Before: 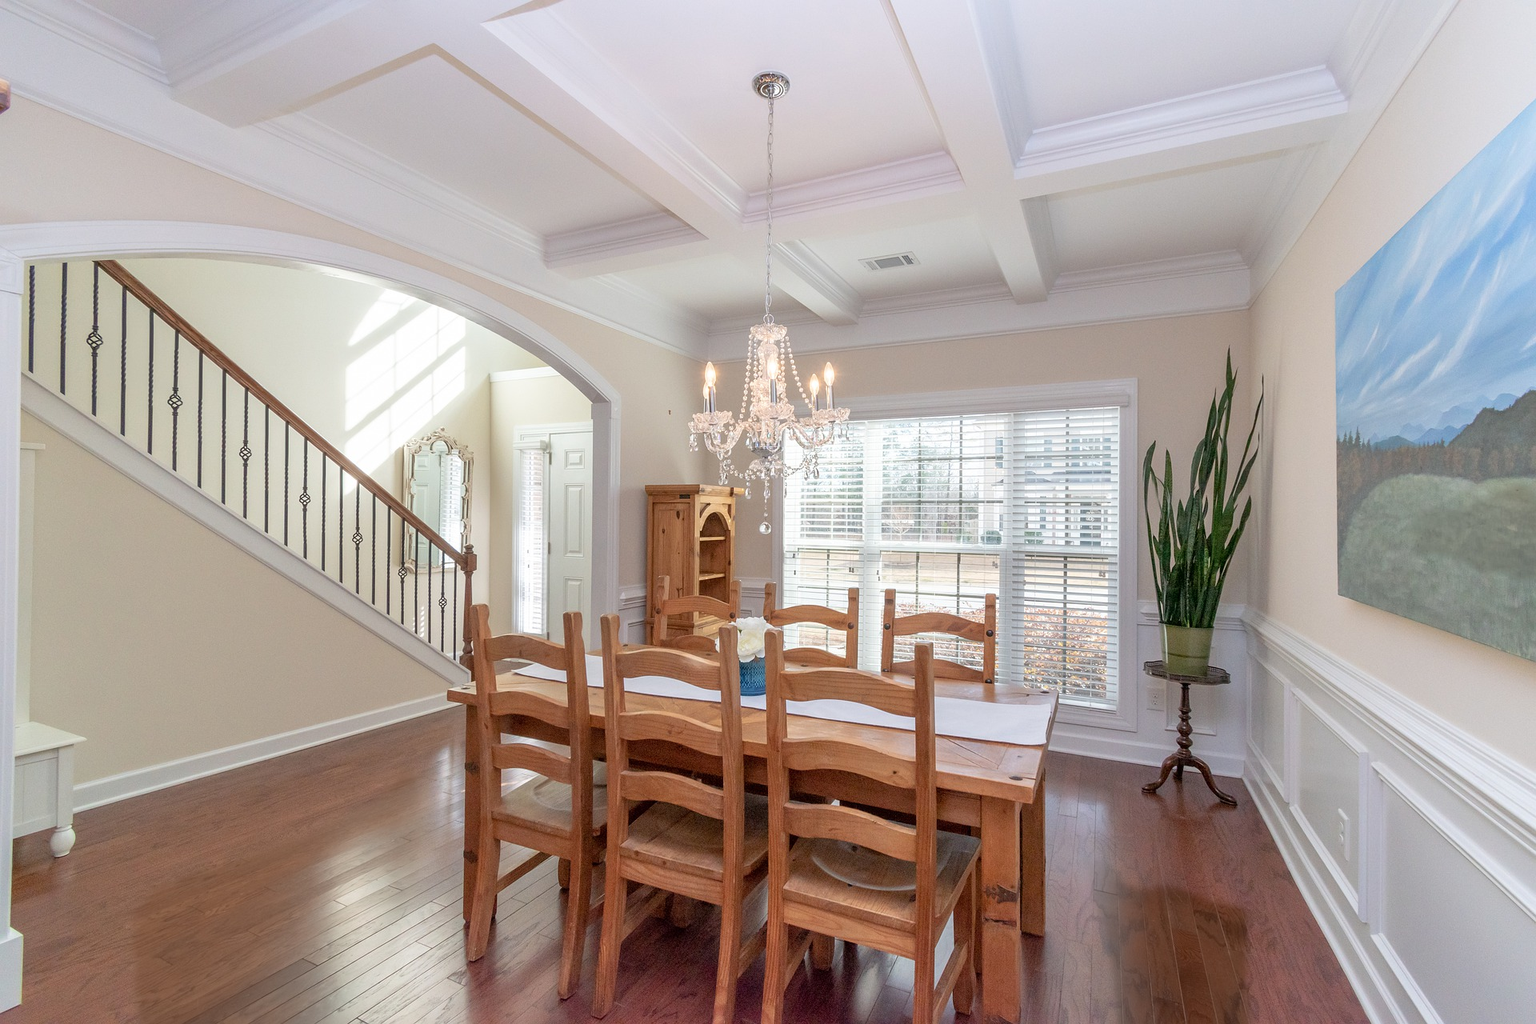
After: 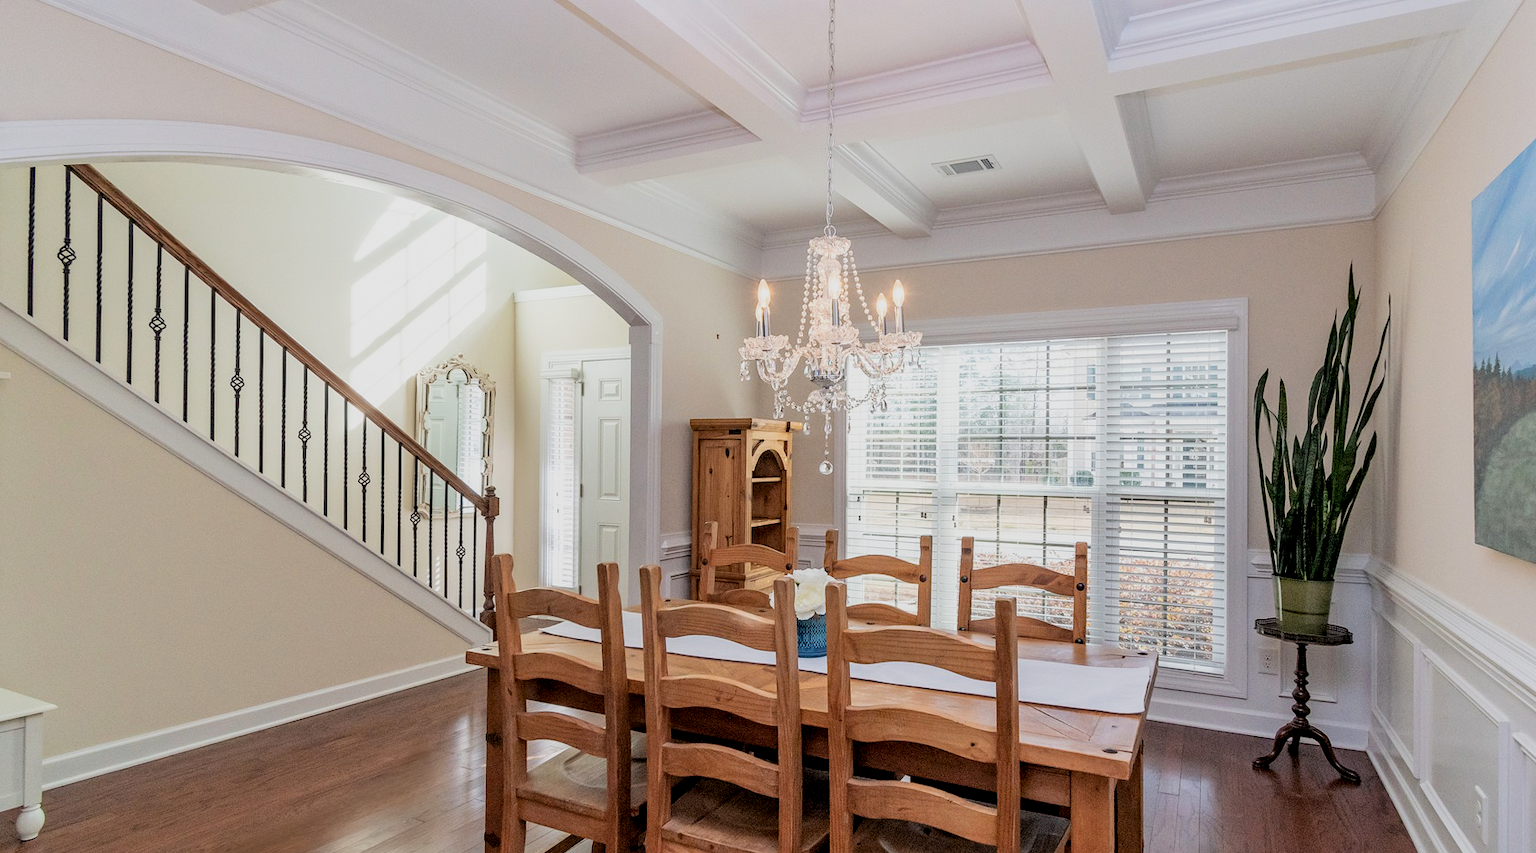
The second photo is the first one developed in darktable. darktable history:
crop and rotate: left 2.346%, top 11.261%, right 9.338%, bottom 15.093%
haze removal: adaptive false
local contrast: highlights 62%, shadows 103%, detail 107%, midtone range 0.531
filmic rgb: black relative exposure -5.12 EV, white relative exposure 3.96 EV, hardness 2.88, contrast 1.299, highlights saturation mix -30.53%
